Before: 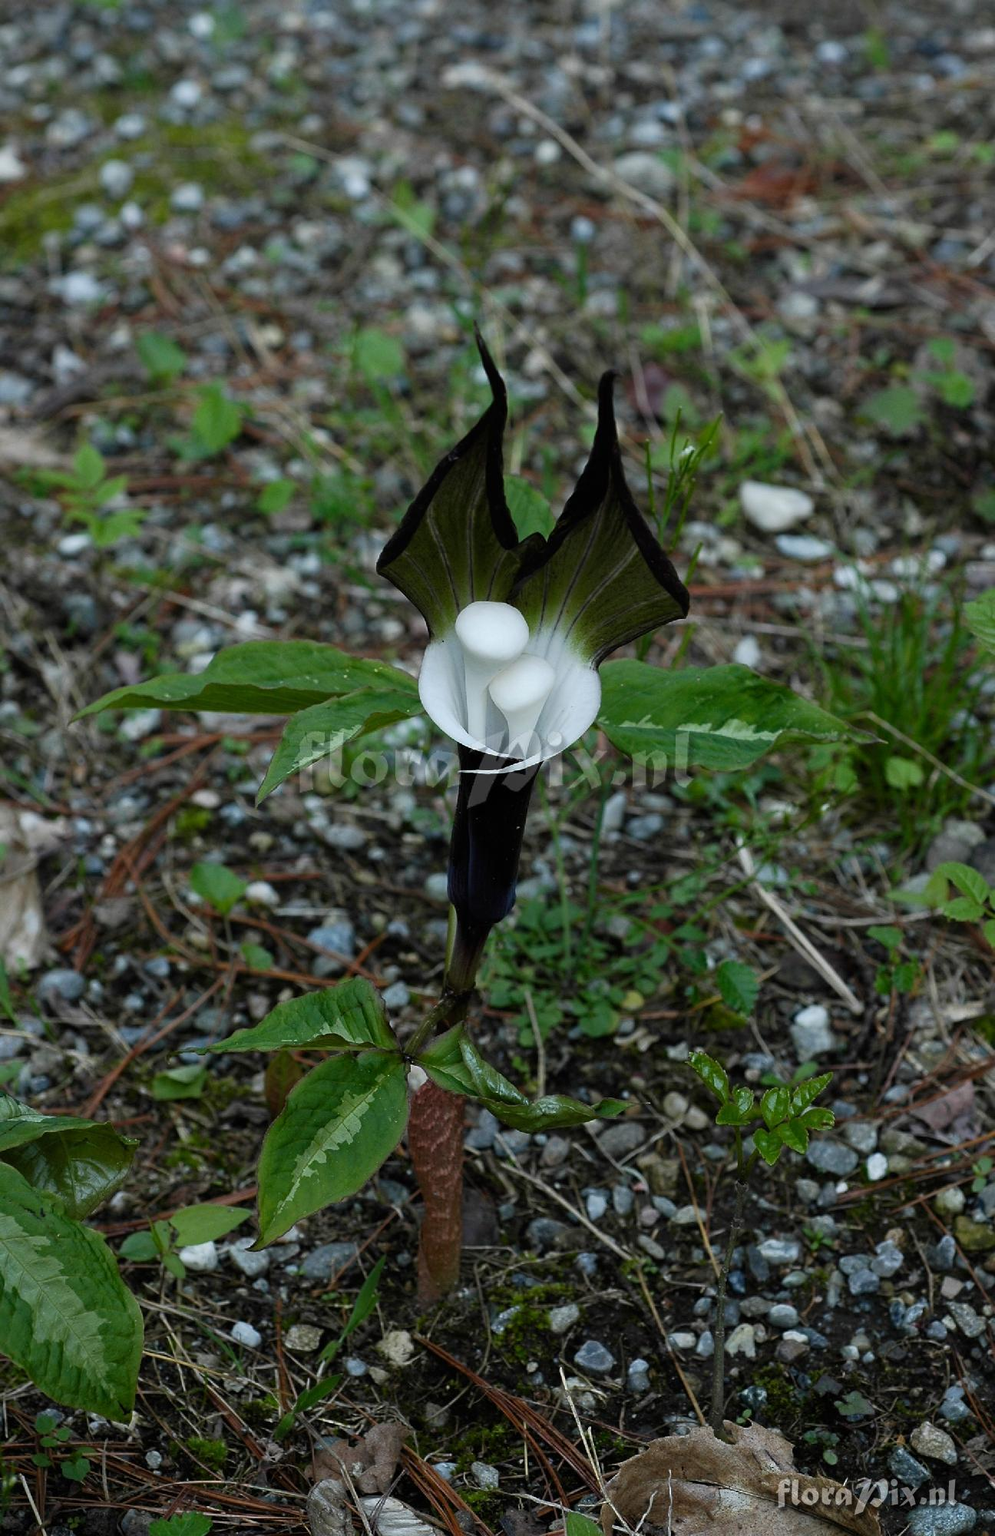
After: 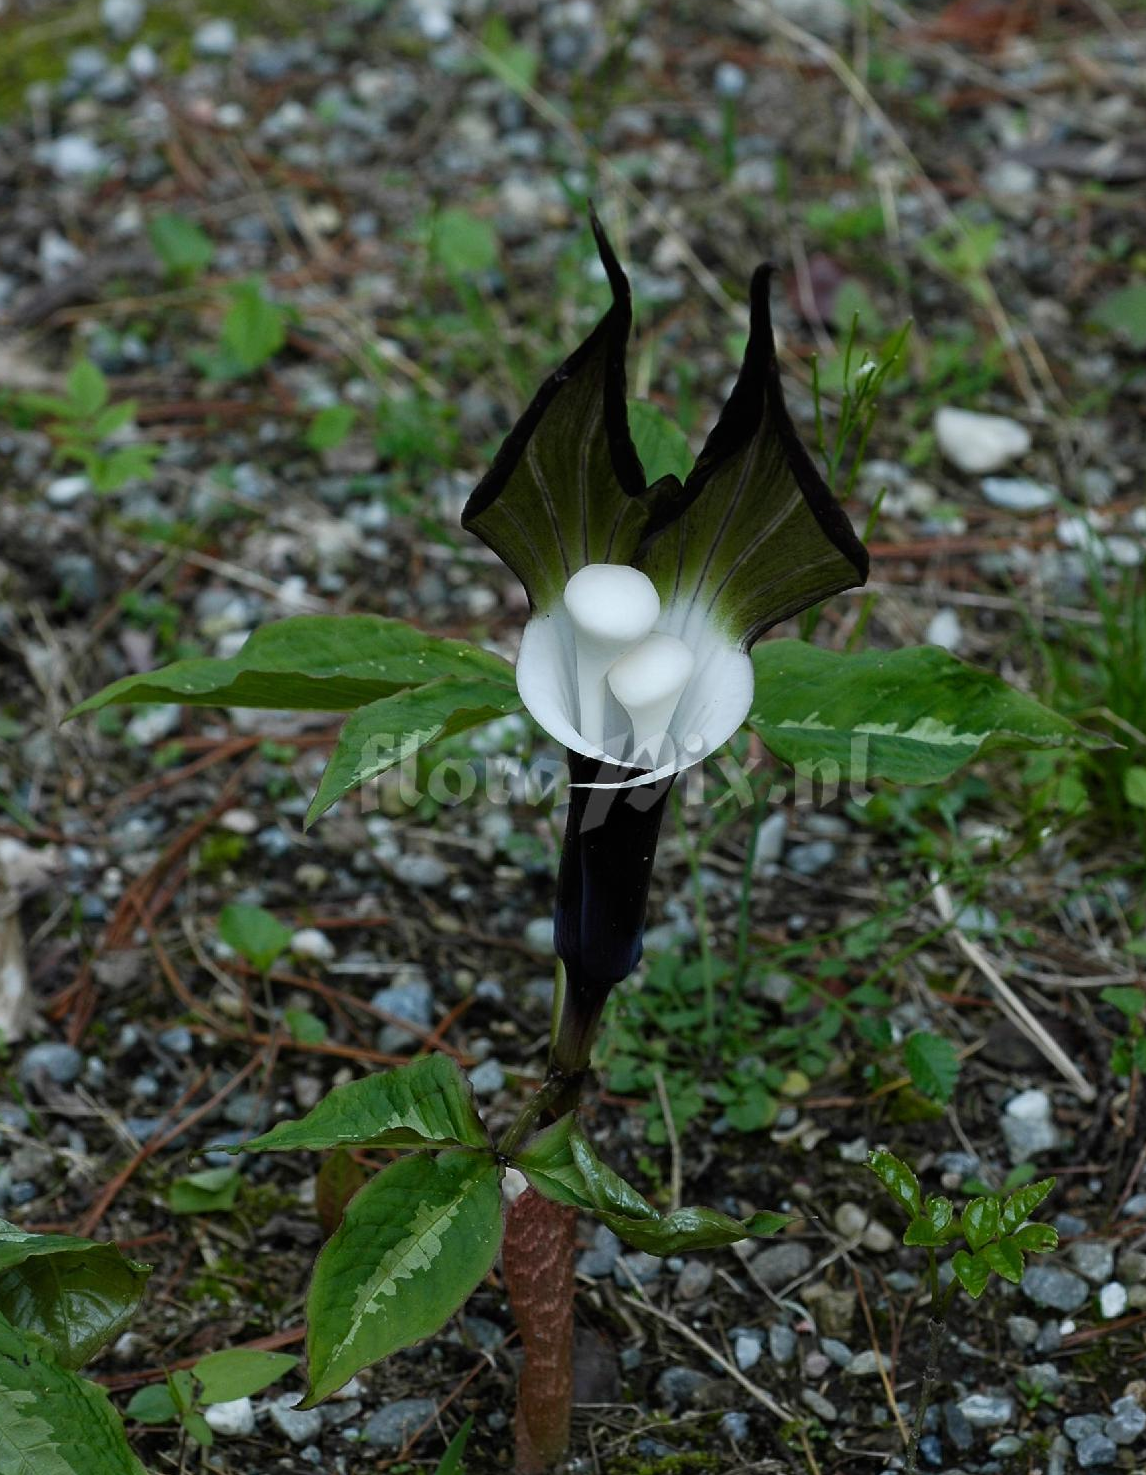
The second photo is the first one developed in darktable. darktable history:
crop and rotate: left 2.303%, top 10.991%, right 9.221%, bottom 15.252%
